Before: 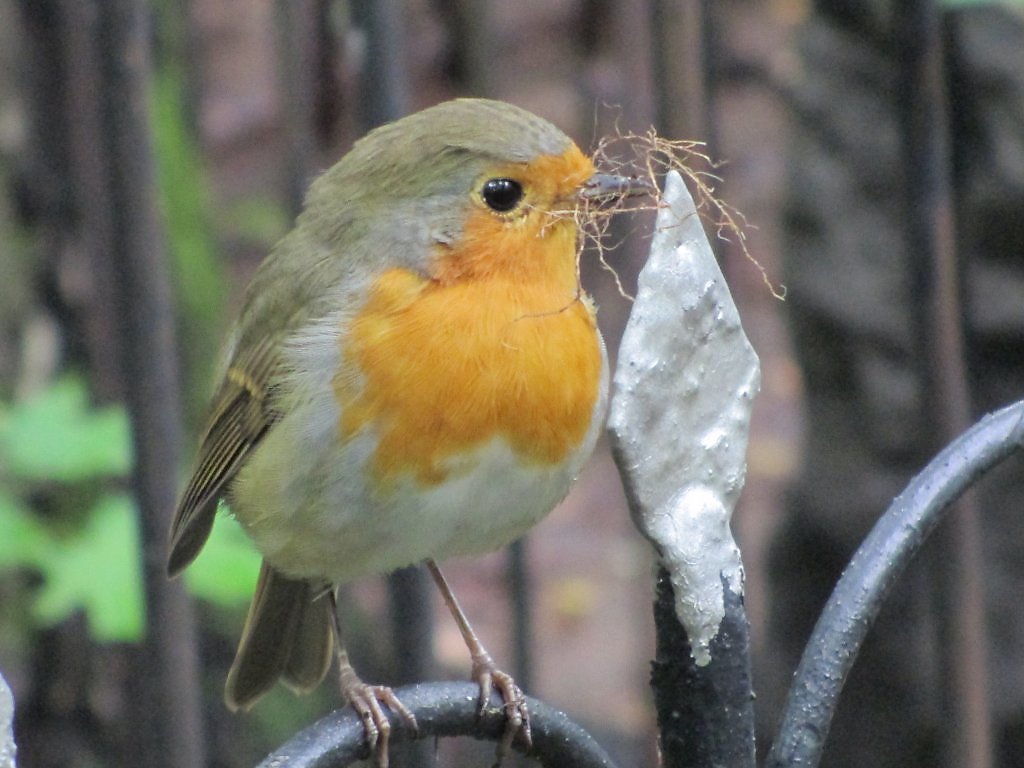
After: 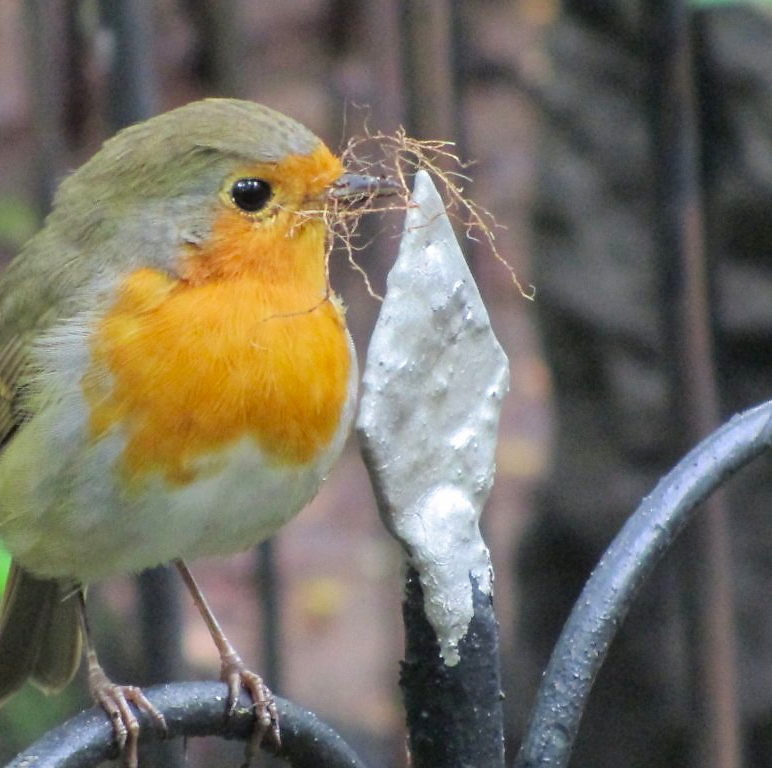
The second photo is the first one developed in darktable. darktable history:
crop and rotate: left 24.6%
contrast brightness saturation: contrast 0.08, saturation 0.2
